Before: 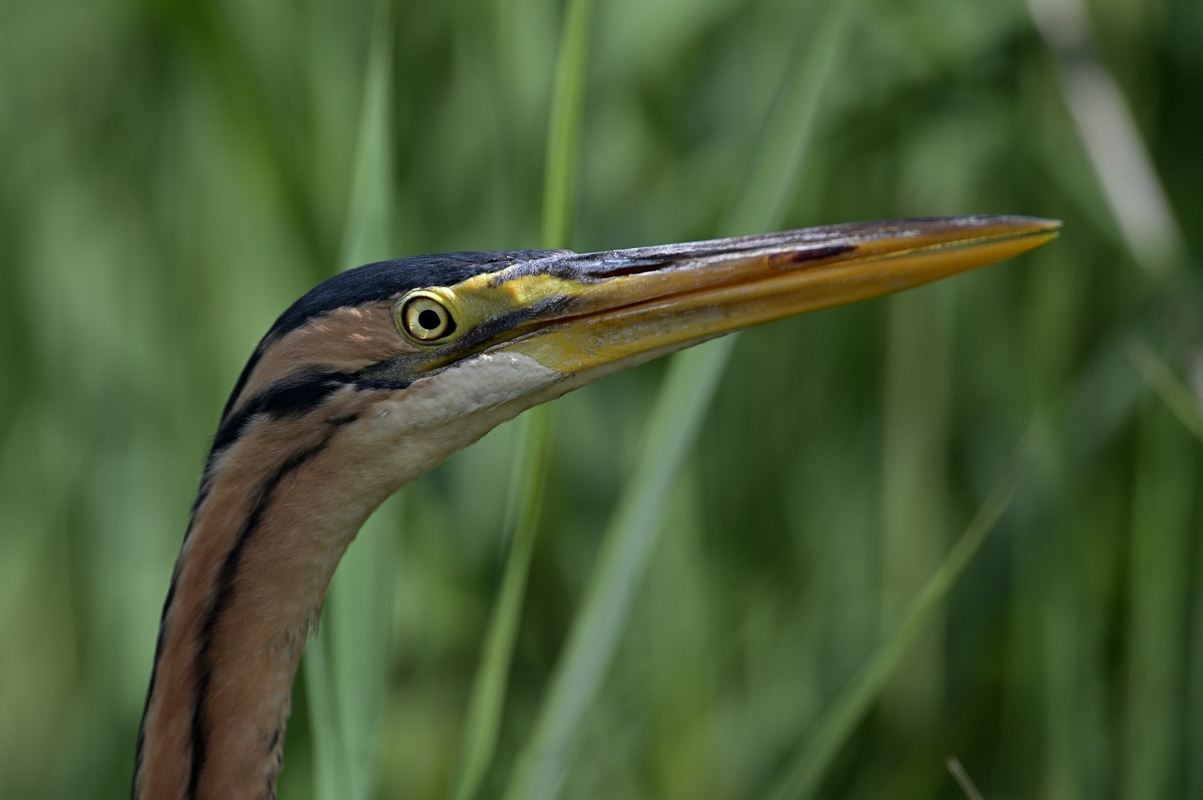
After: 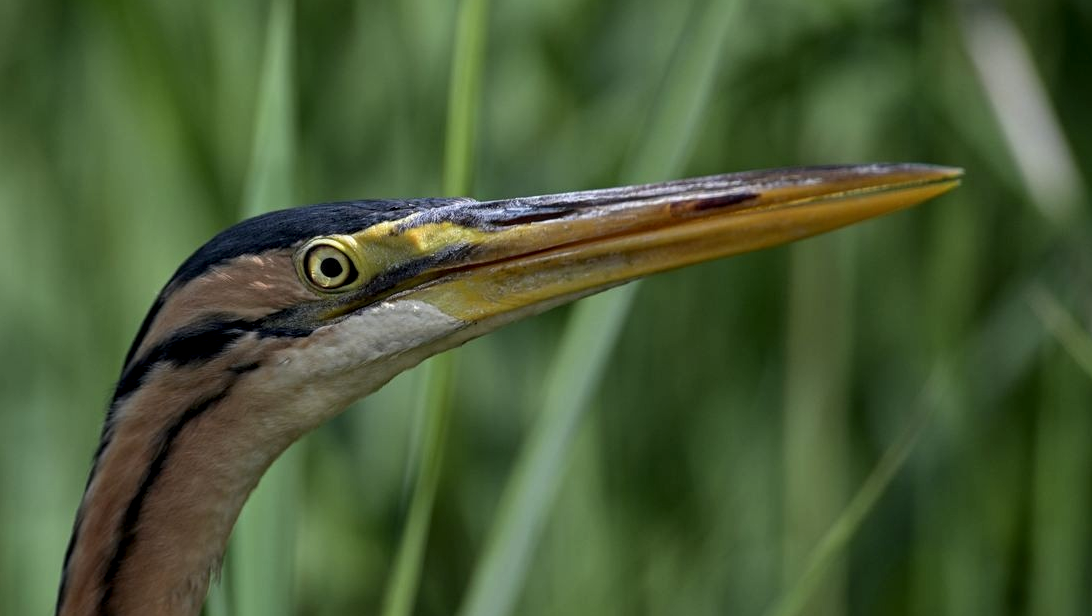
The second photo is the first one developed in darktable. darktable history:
local contrast: on, module defaults
crop: left 8.155%, top 6.611%, bottom 15.385%
